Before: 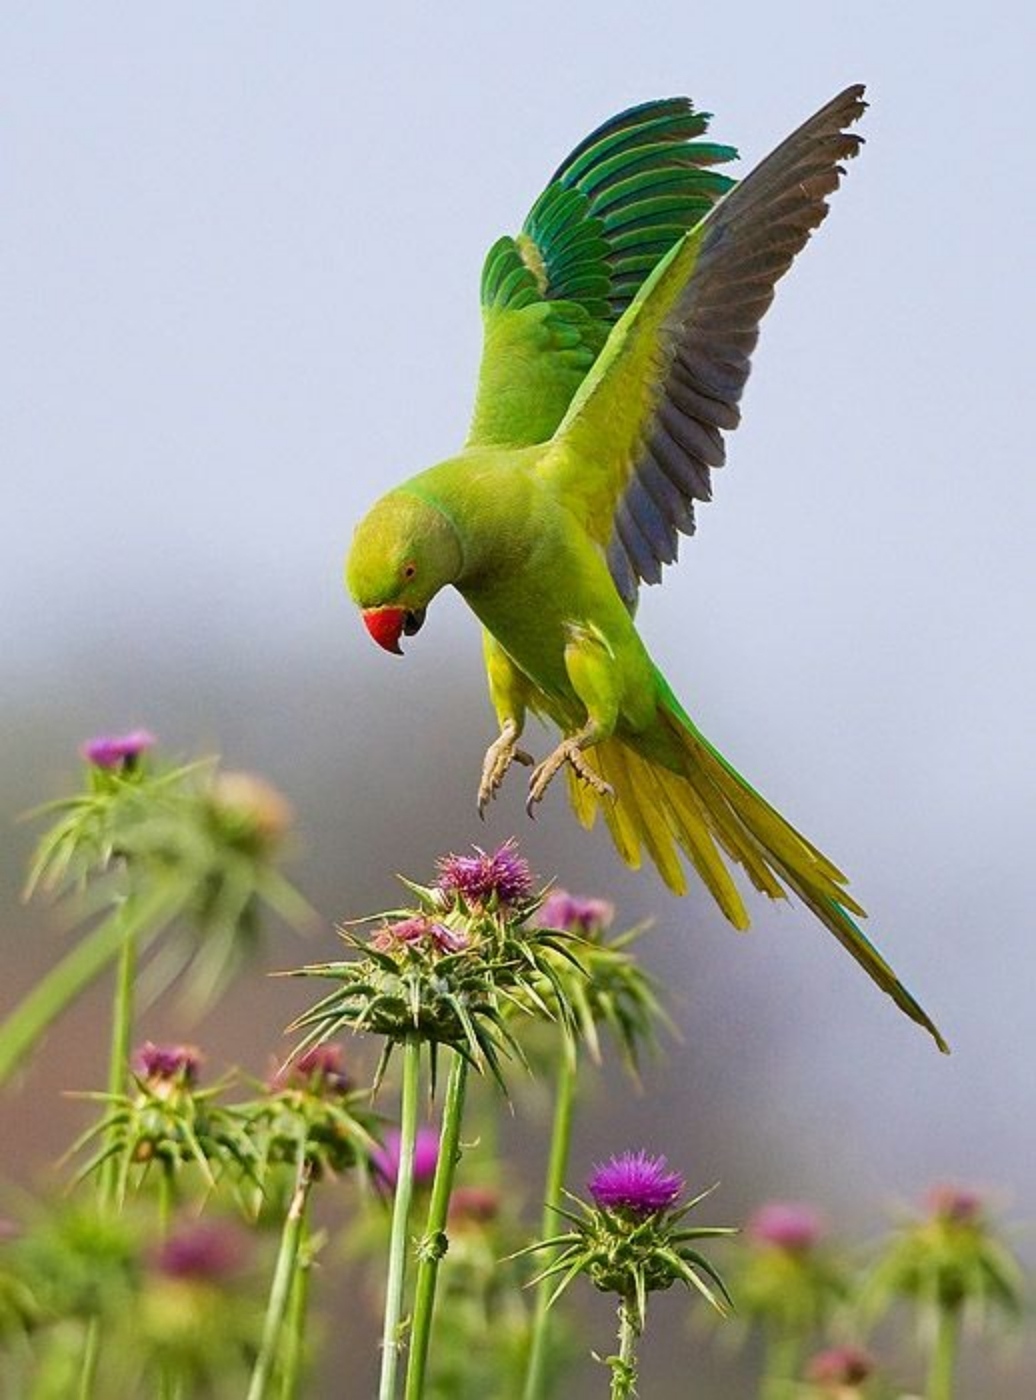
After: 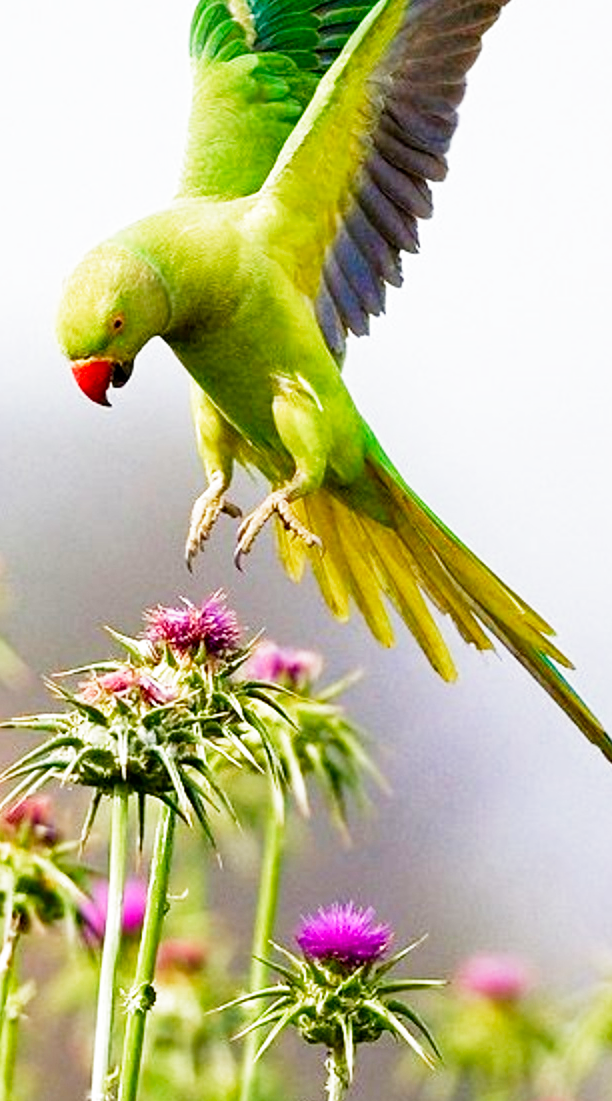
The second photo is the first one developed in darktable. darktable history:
filmic rgb: middle gray luminance 10%, black relative exposure -8.61 EV, white relative exposure 3.3 EV, threshold 6 EV, target black luminance 0%, hardness 5.2, latitude 44.69%, contrast 1.302, highlights saturation mix 5%, shadows ↔ highlights balance 24.64%, add noise in highlights 0, preserve chrominance no, color science v3 (2019), use custom middle-gray values true, iterations of high-quality reconstruction 0, contrast in highlights soft, enable highlight reconstruction true
crop and rotate: left 28.256%, top 17.734%, right 12.656%, bottom 3.573%
